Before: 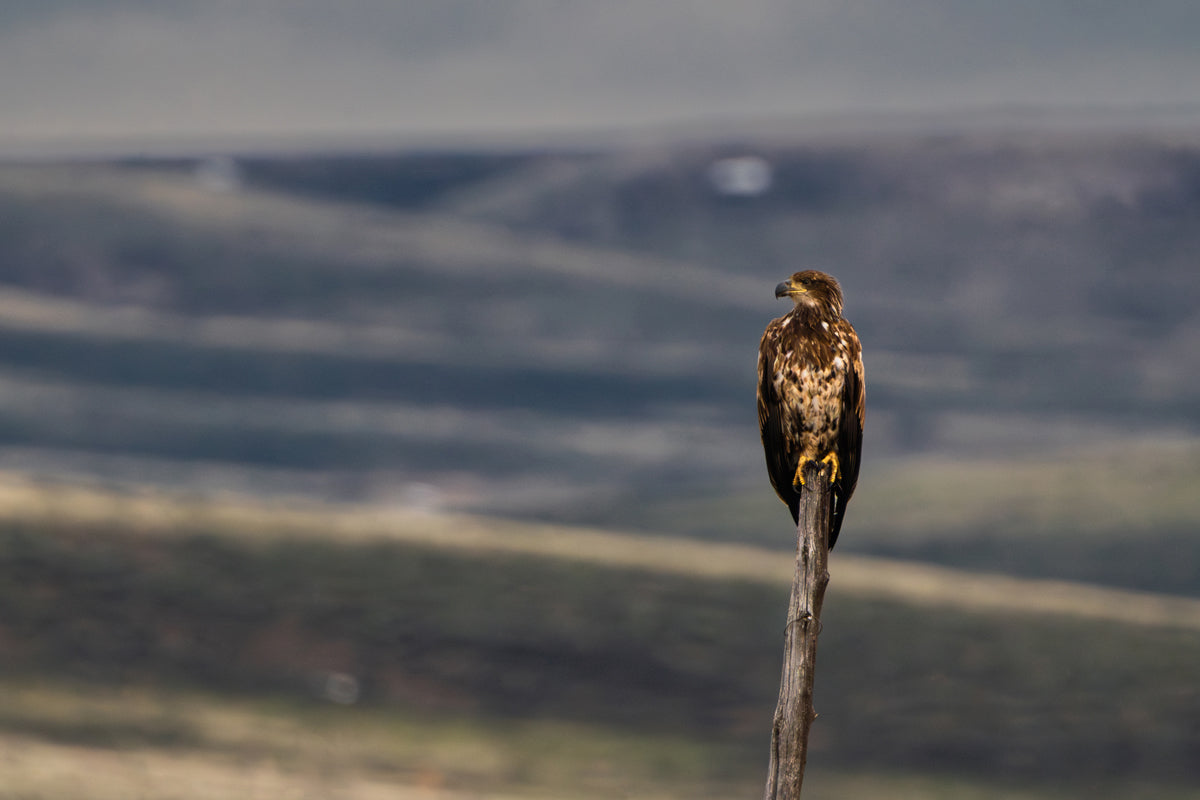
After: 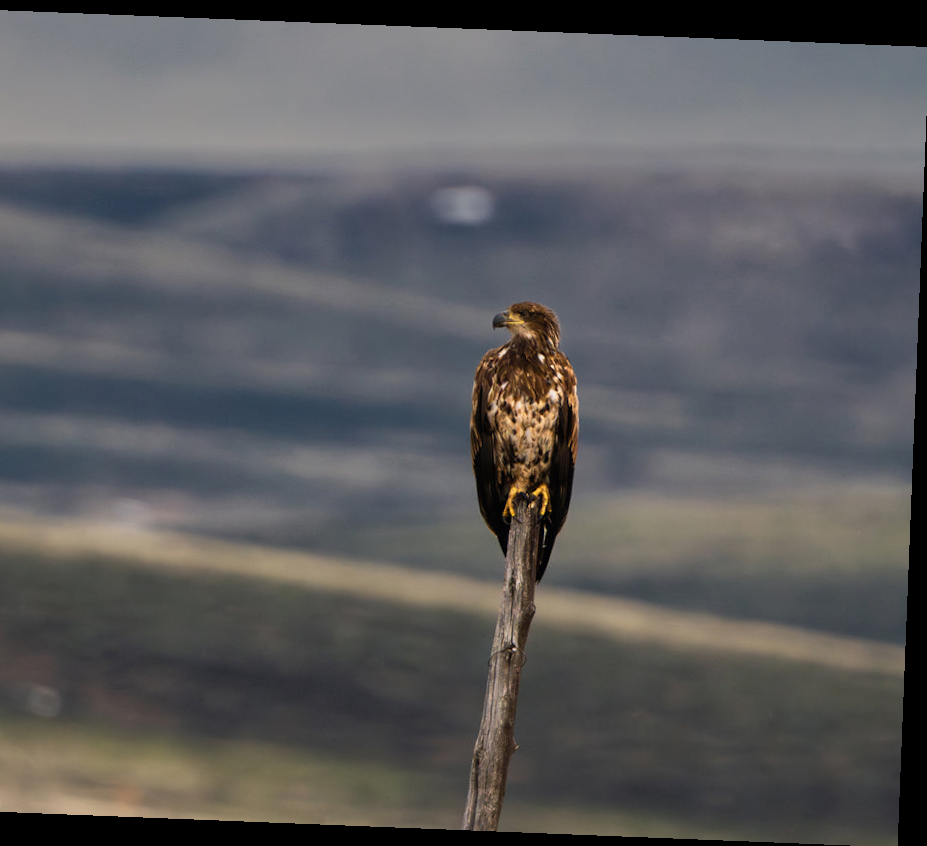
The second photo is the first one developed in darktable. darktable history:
rotate and perspective: rotation 2.27°, automatic cropping off
crop and rotate: left 24.6%
color balance: input saturation 99%
